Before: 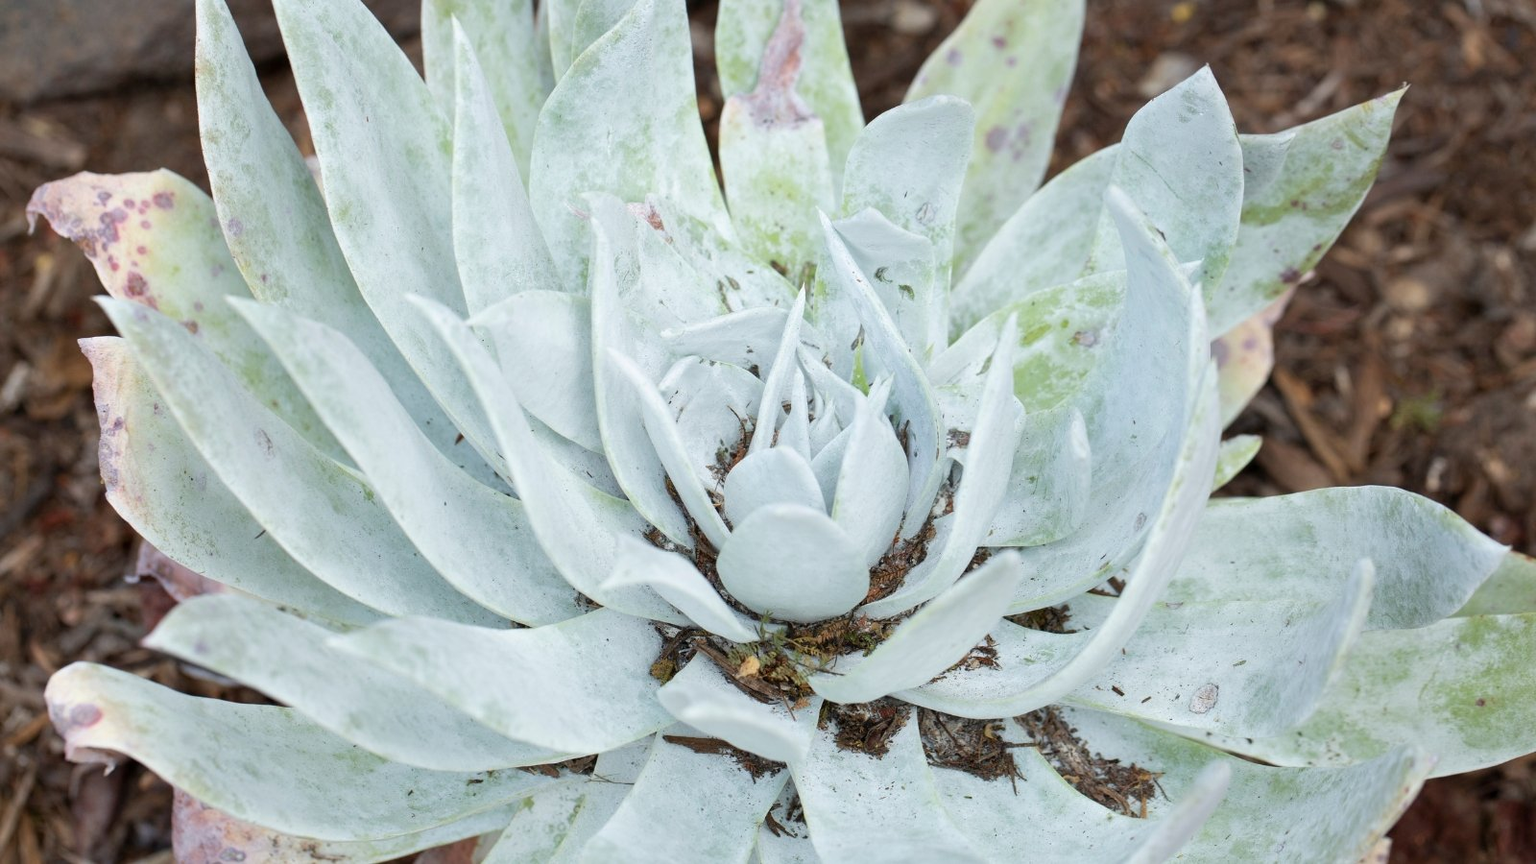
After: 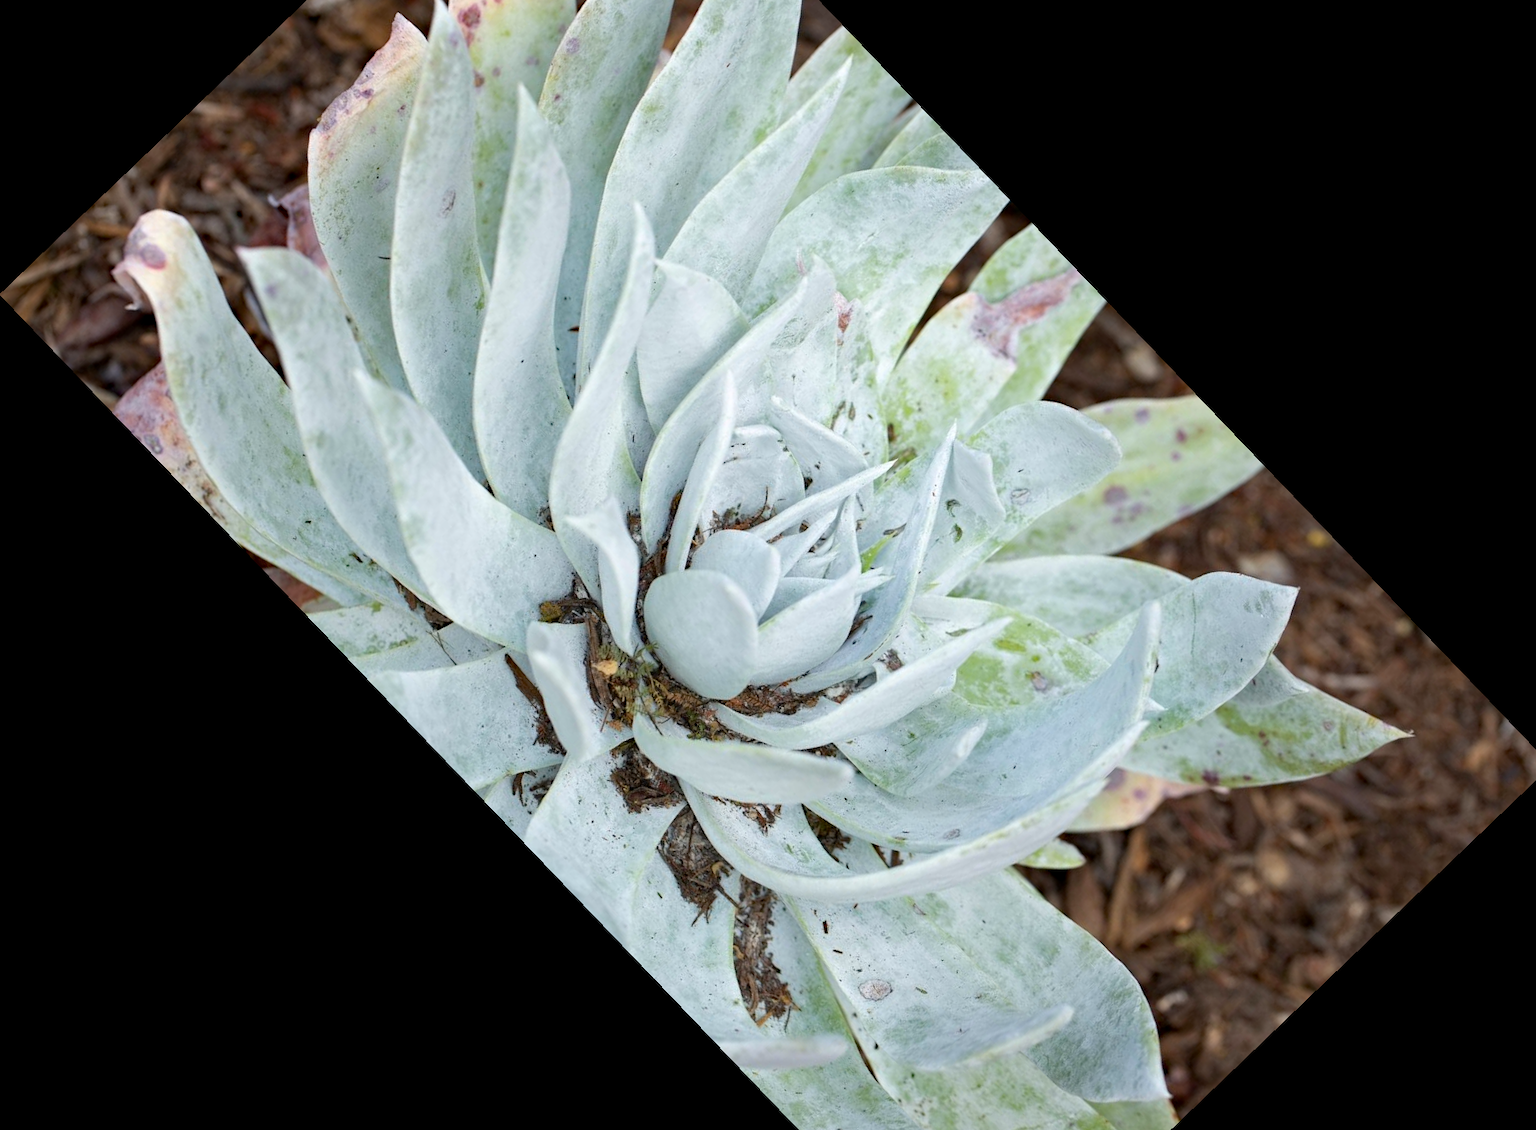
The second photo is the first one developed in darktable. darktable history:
haze removal: strength 0.29, distance 0.25, compatibility mode true, adaptive false
crop and rotate: angle -46.26°, top 16.234%, right 0.912%, bottom 11.704%
